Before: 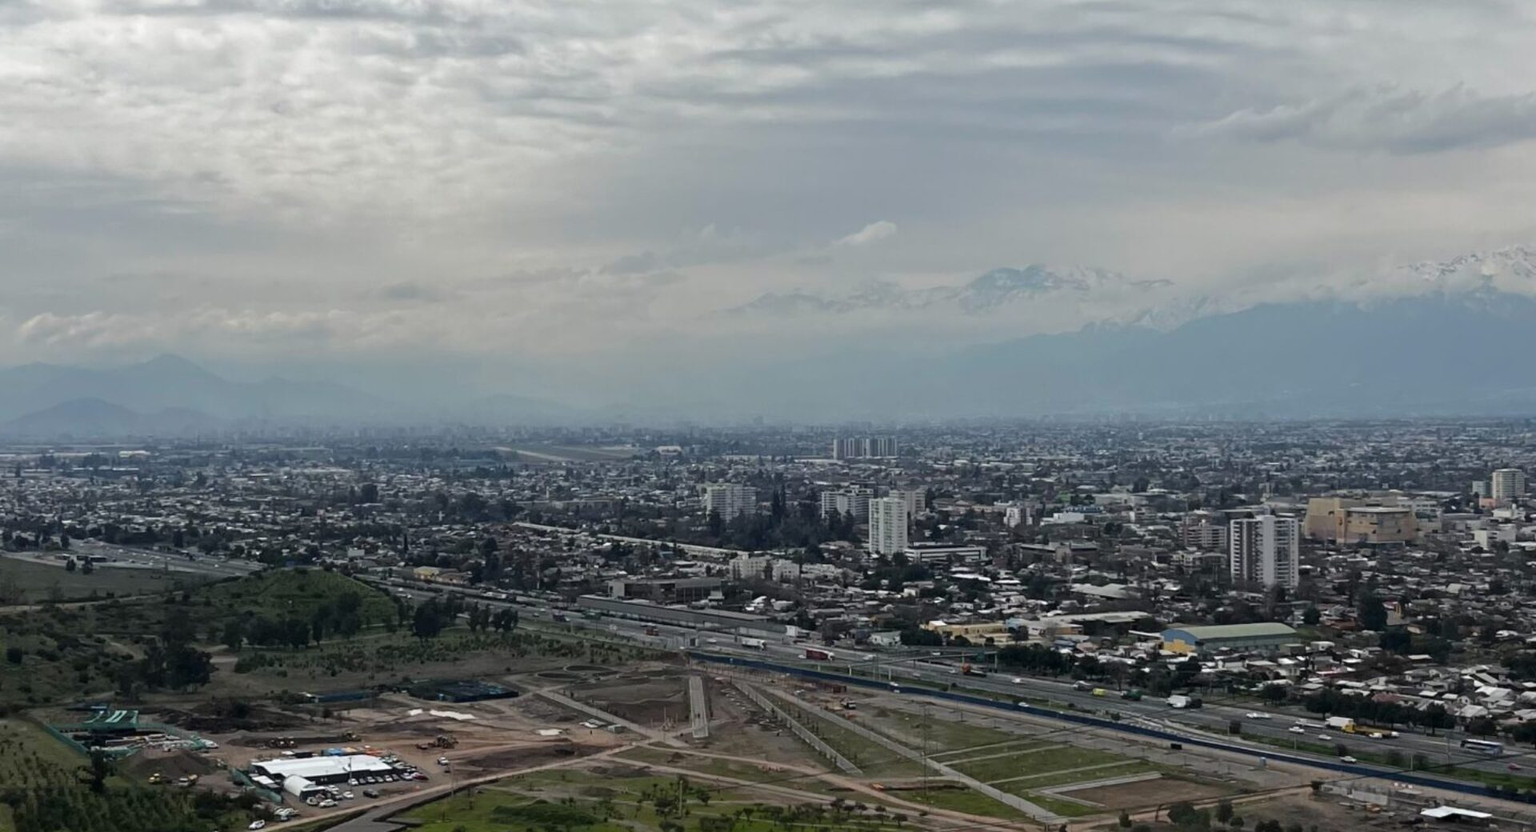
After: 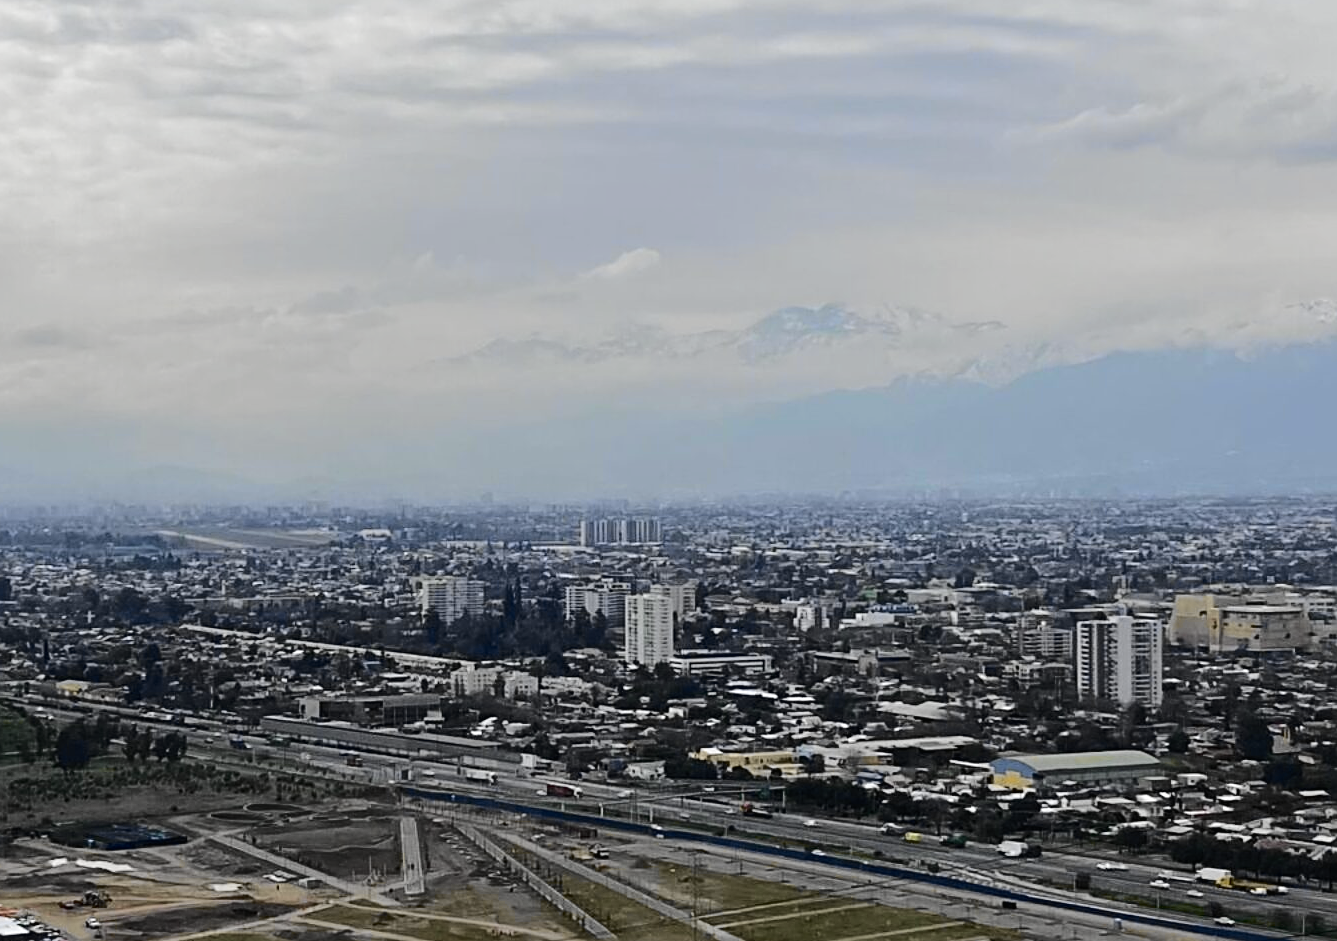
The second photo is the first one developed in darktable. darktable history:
crop and rotate: left 24.018%, top 2.712%, right 6.324%, bottom 6.803%
tone curve: curves: ch0 [(0, 0.01) (0.097, 0.07) (0.204, 0.173) (0.447, 0.517) (0.539, 0.624) (0.733, 0.791) (0.879, 0.898) (1, 0.98)]; ch1 [(0, 0) (0.393, 0.415) (0.447, 0.448) (0.485, 0.494) (0.523, 0.509) (0.545, 0.541) (0.574, 0.561) (0.648, 0.674) (1, 1)]; ch2 [(0, 0) (0.369, 0.388) (0.449, 0.431) (0.499, 0.5) (0.521, 0.51) (0.53, 0.54) (0.564, 0.569) (0.674, 0.735) (1, 1)], color space Lab, independent channels, preserve colors none
sharpen: on, module defaults
